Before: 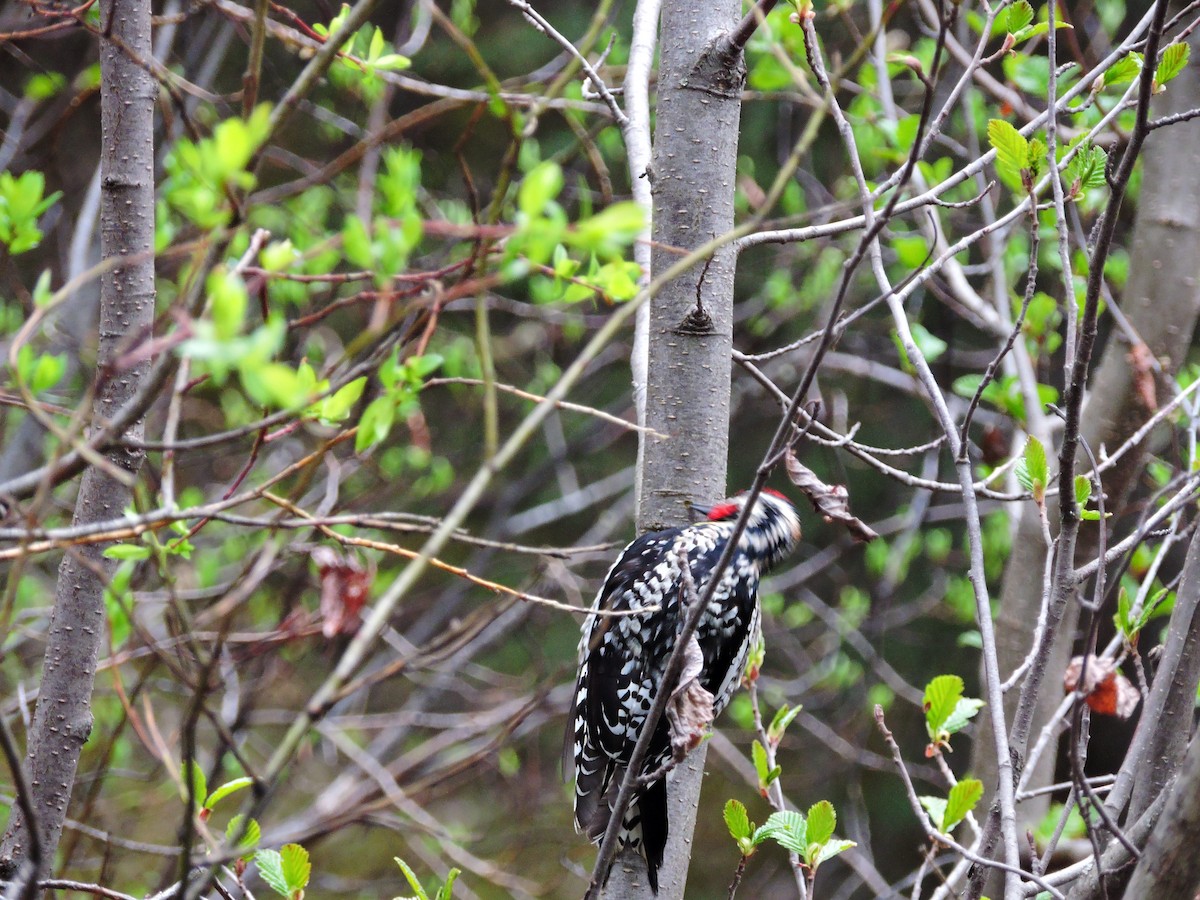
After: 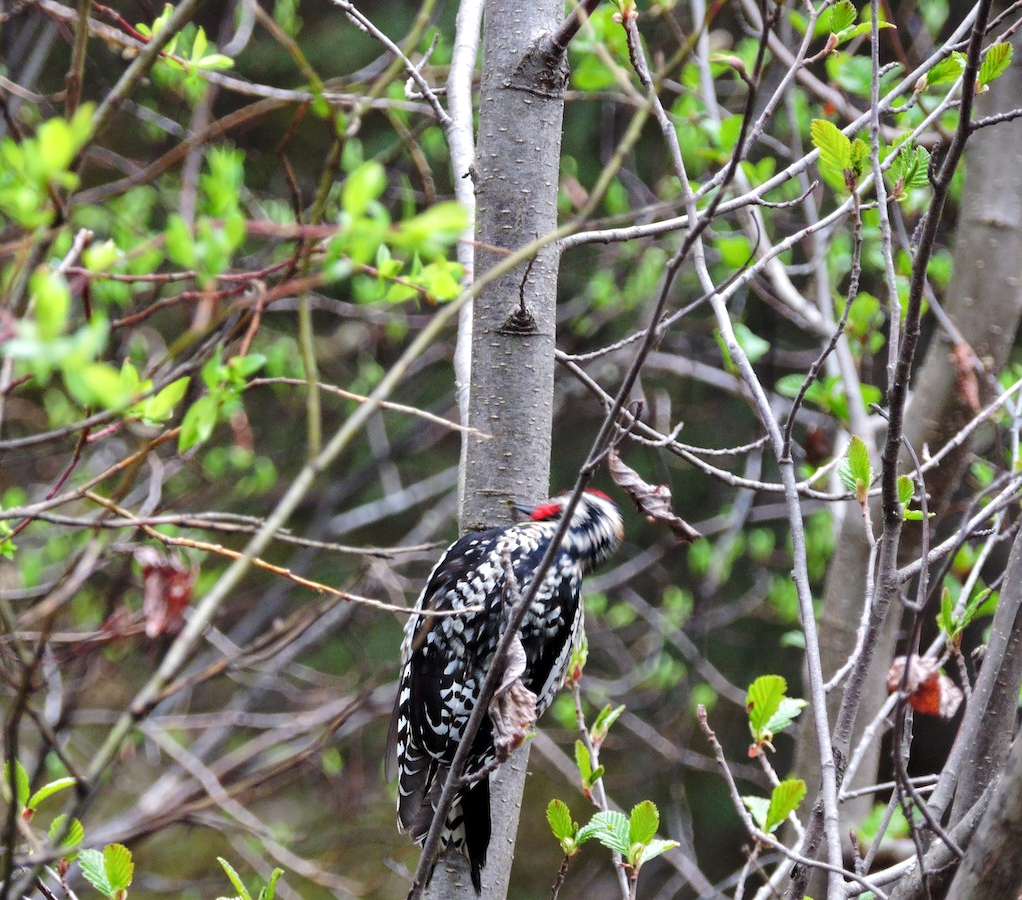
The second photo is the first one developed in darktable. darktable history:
crop and rotate: left 14.804%
local contrast: highlights 101%, shadows 98%, detail 119%, midtone range 0.2
